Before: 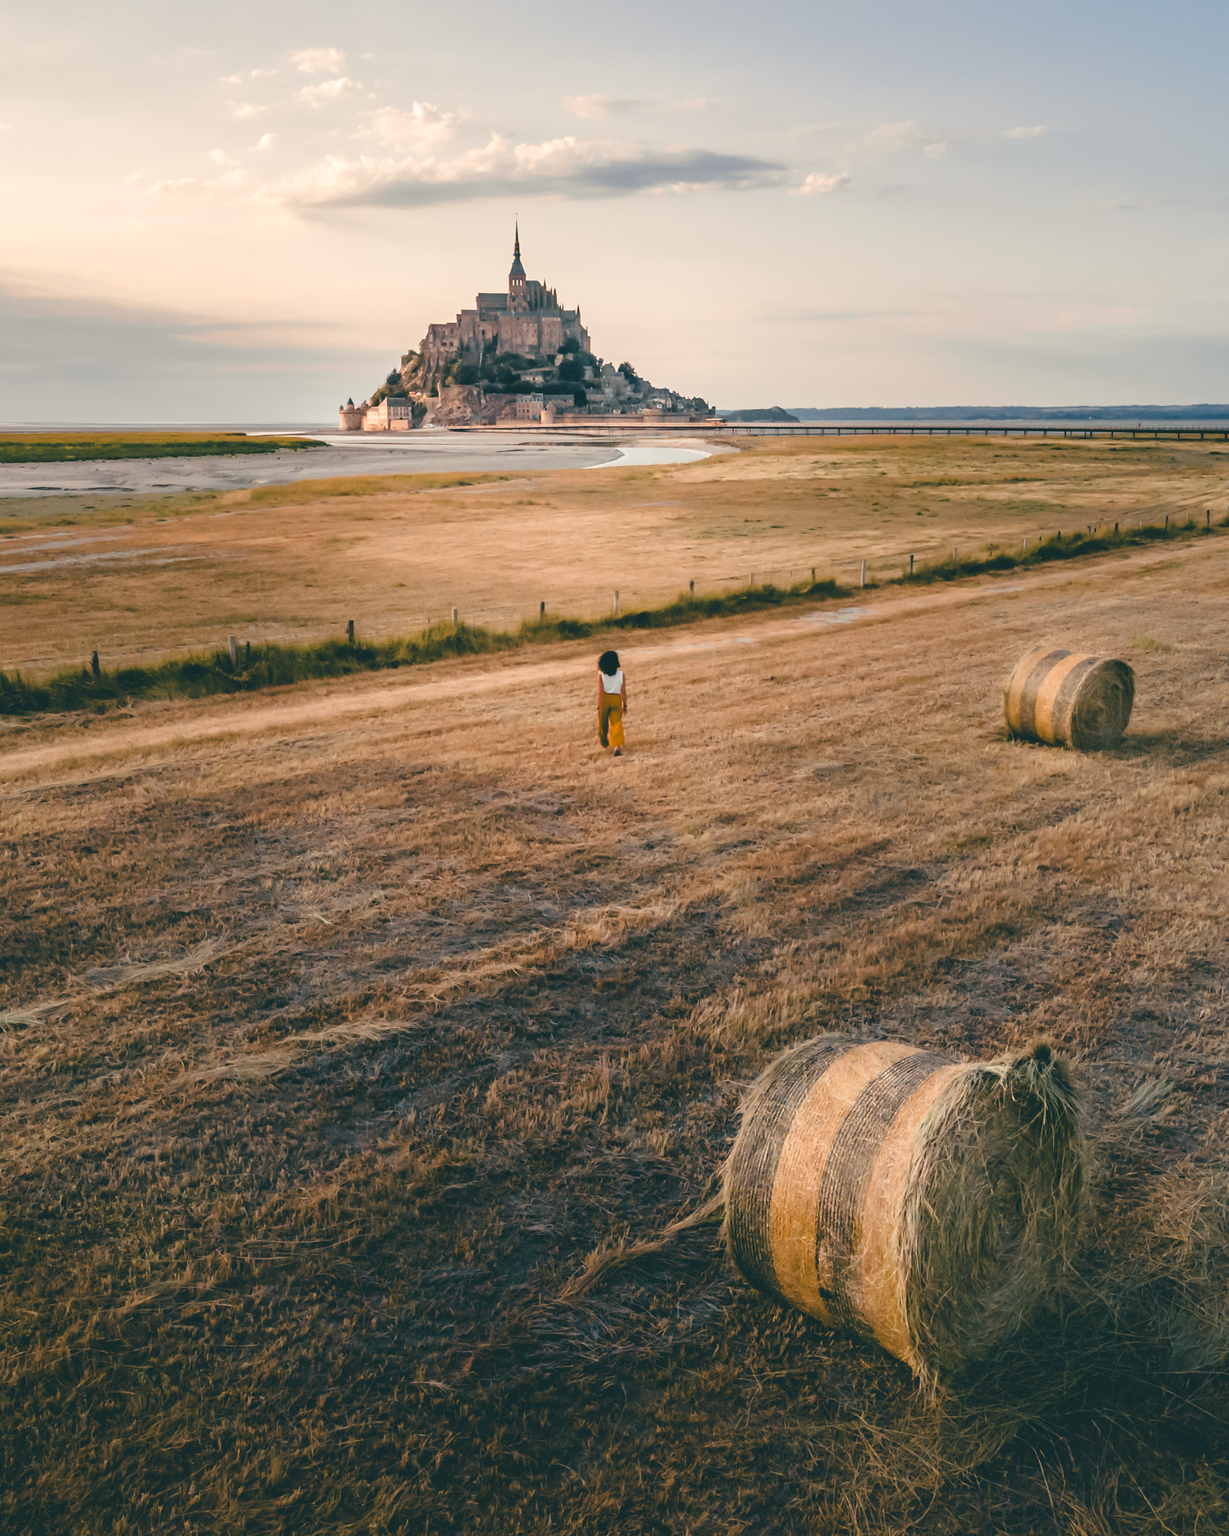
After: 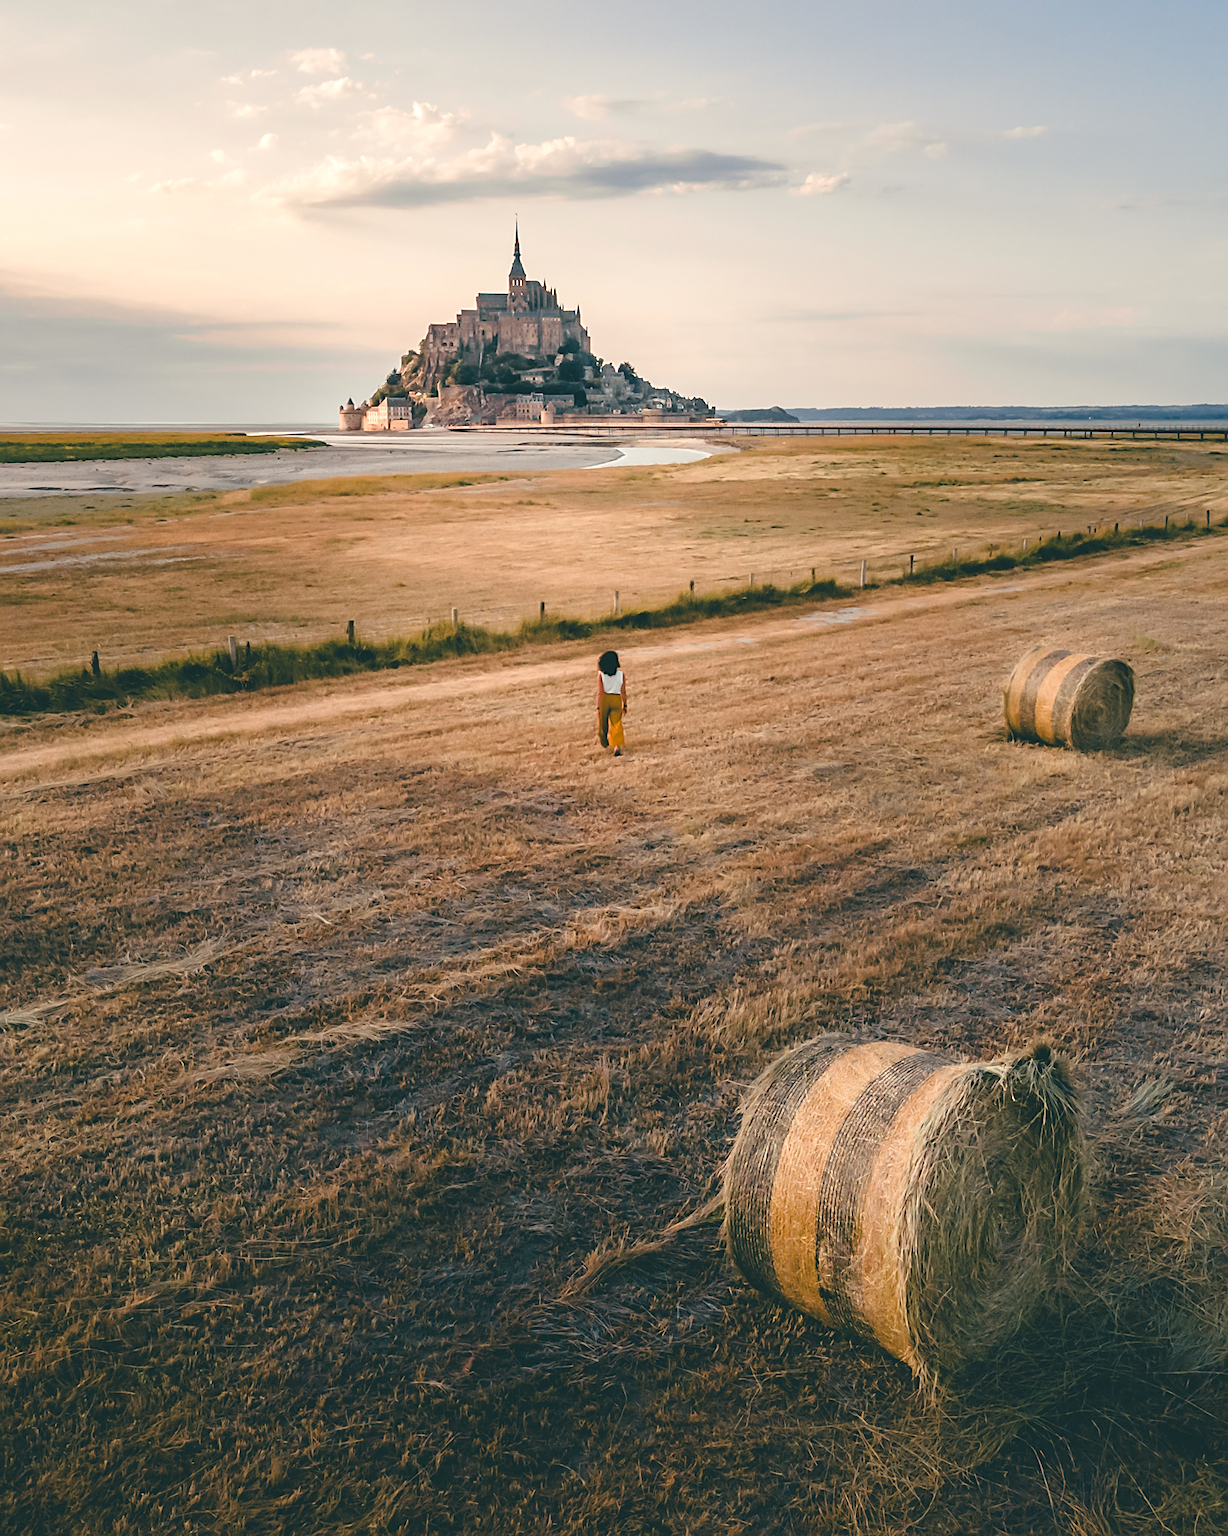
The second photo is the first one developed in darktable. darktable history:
exposure: black level correction -0.001, exposure 0.079 EV, compensate highlight preservation false
sharpen: on, module defaults
